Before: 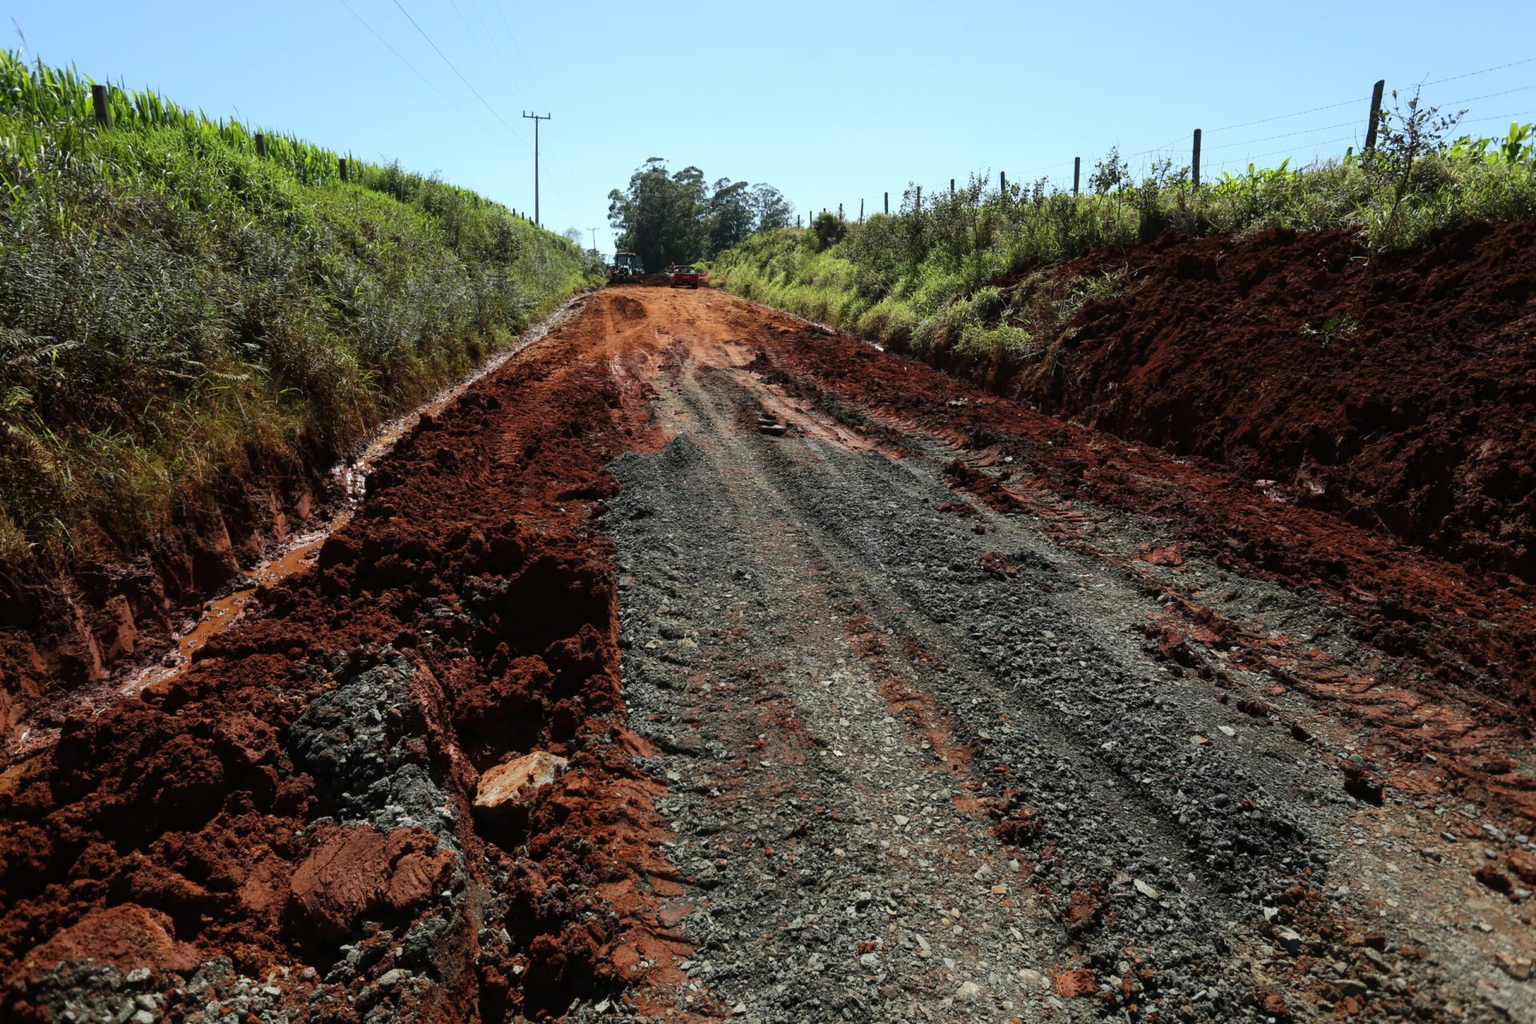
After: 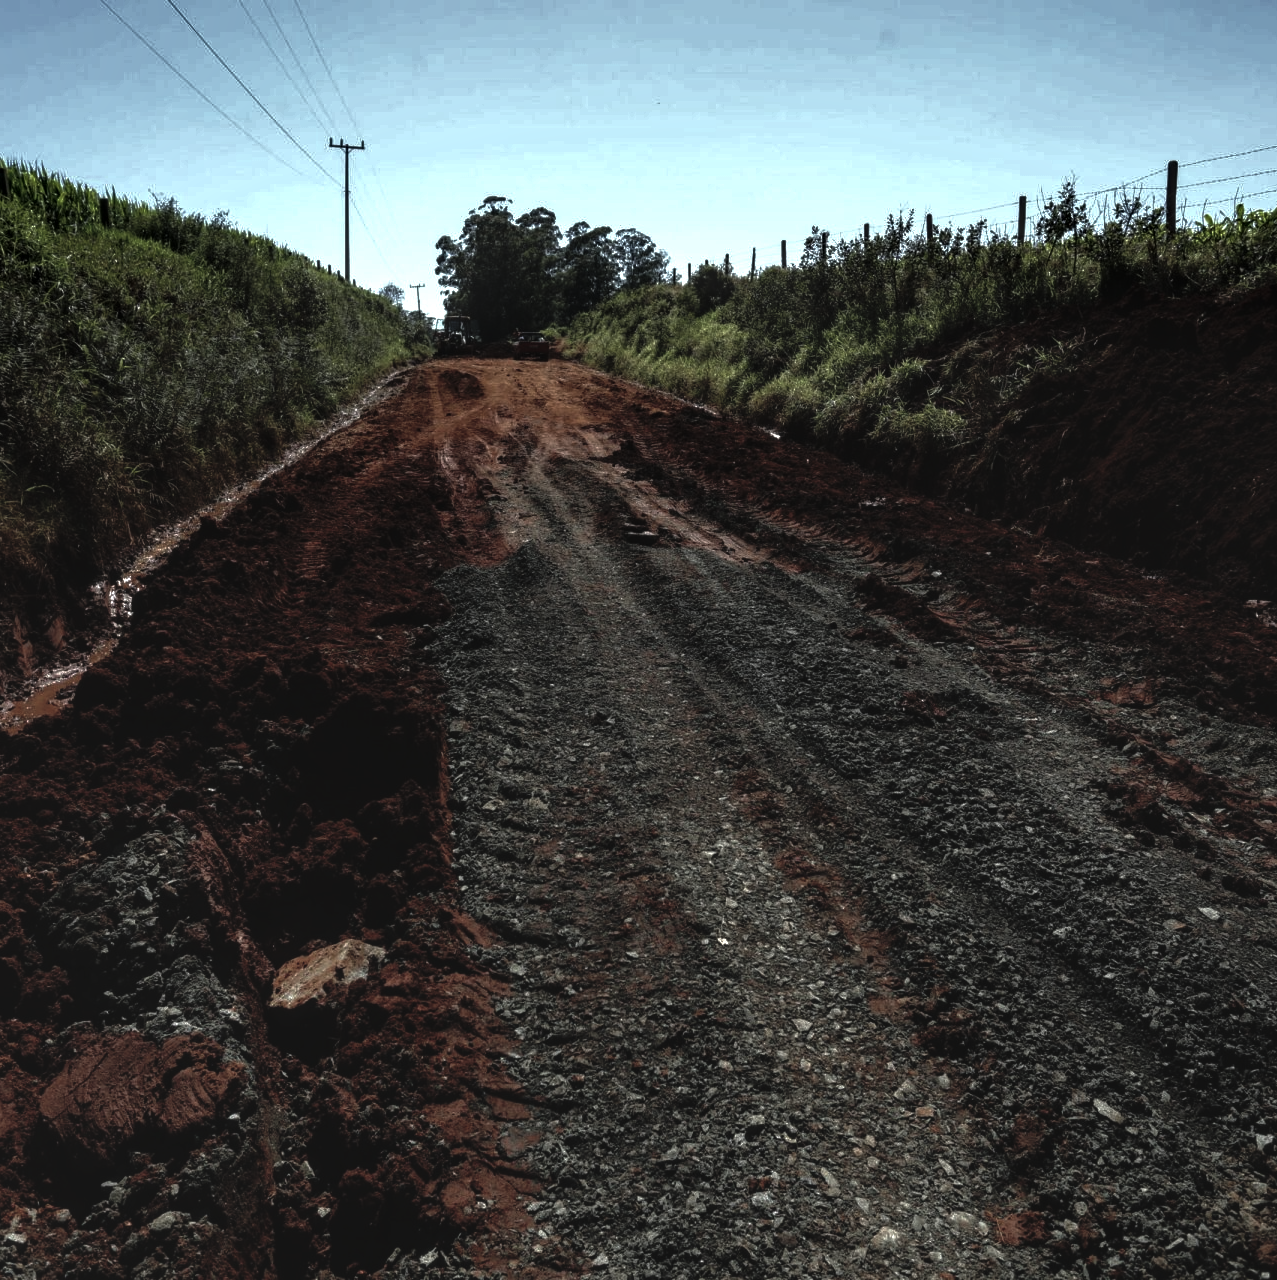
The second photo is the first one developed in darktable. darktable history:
rgb curve: curves: ch0 [(0, 0.186) (0.314, 0.284) (0.775, 0.708) (1, 1)], compensate middle gray true, preserve colors none
local contrast: highlights 80%, shadows 57%, detail 175%, midtone range 0.602
base curve: curves: ch0 [(0, 0) (0.564, 0.291) (0.802, 0.731) (1, 1)]
contrast brightness saturation: contrast 0.06, brightness -0.01, saturation -0.23
crop: left 16.899%, right 16.556%
